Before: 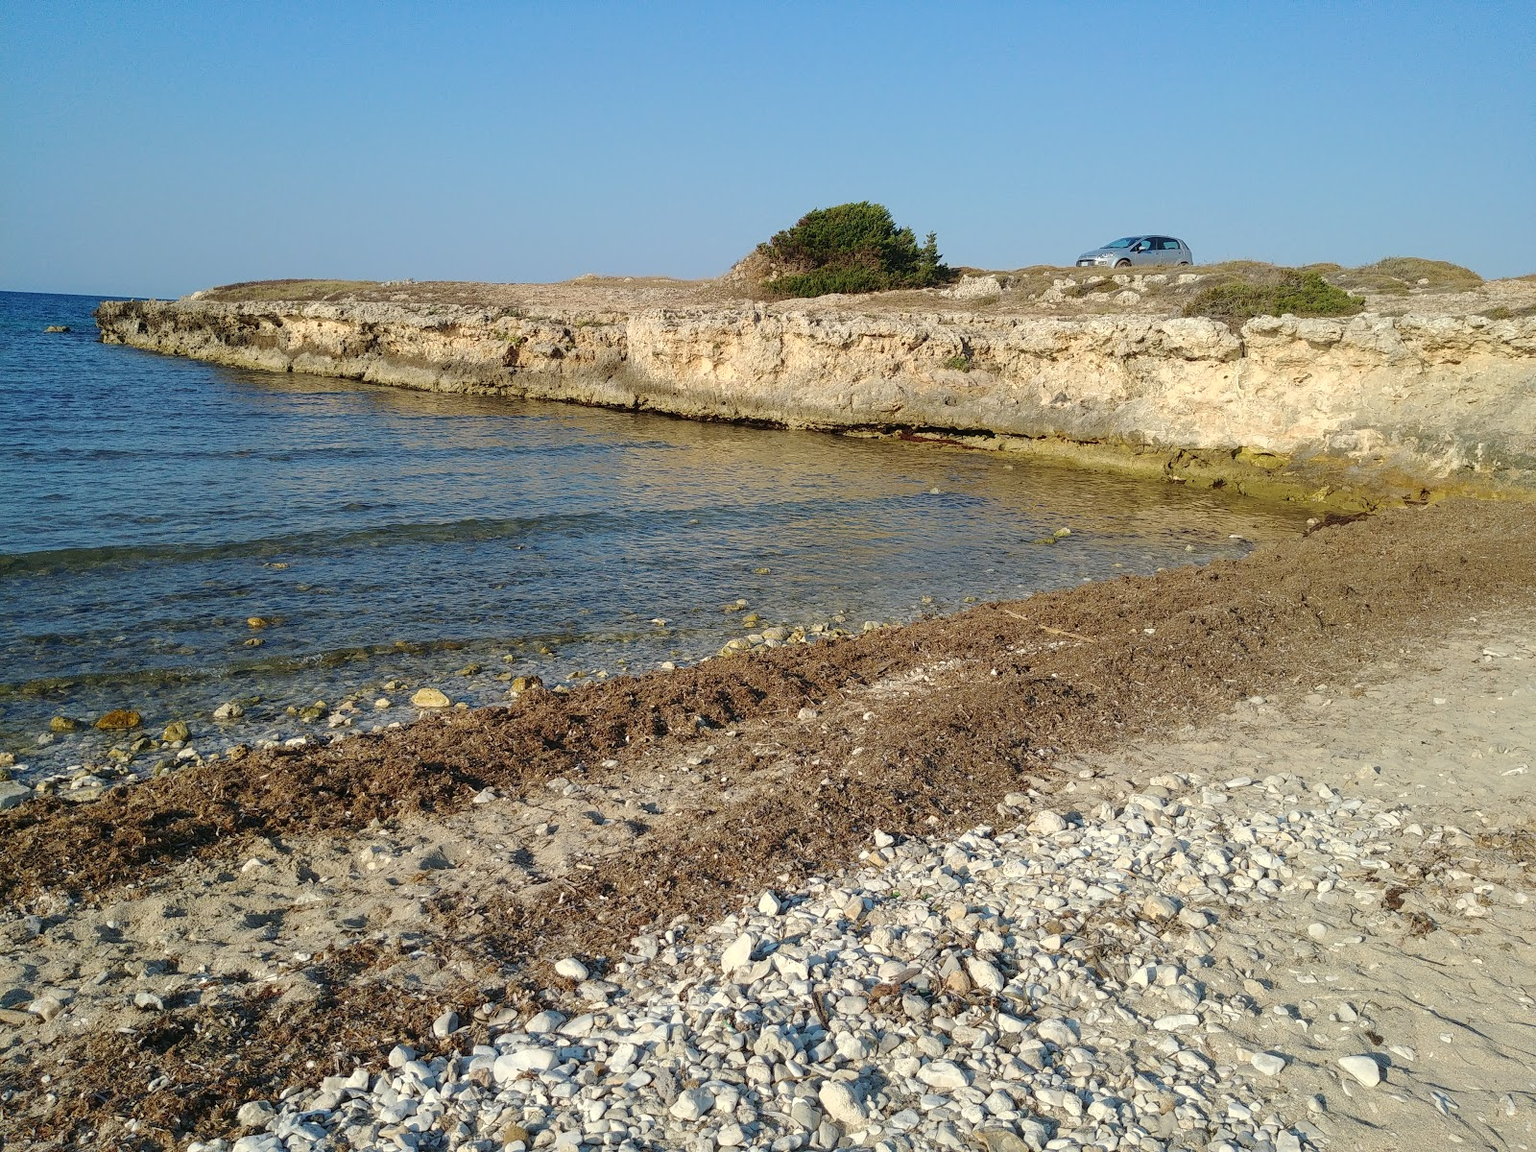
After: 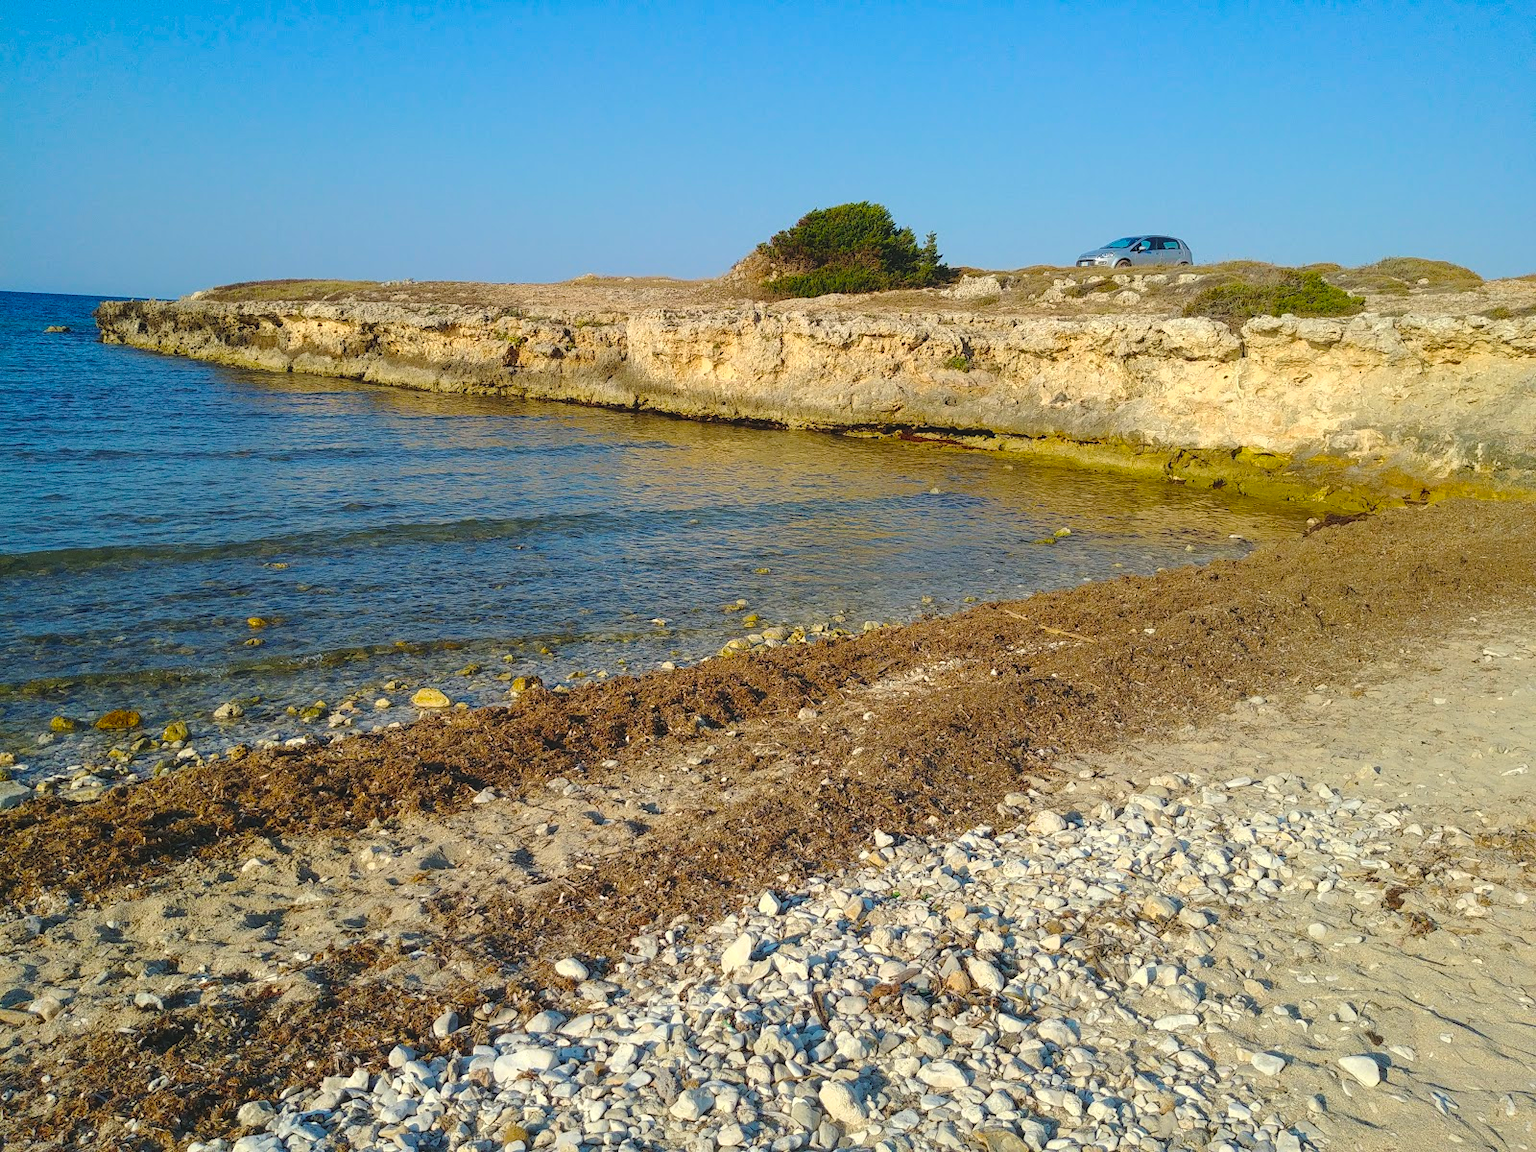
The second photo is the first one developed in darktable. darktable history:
color balance rgb: power › hue 206.69°, global offset › luminance 0.68%, perceptual saturation grading › global saturation 39.631%, global vibrance 20%
